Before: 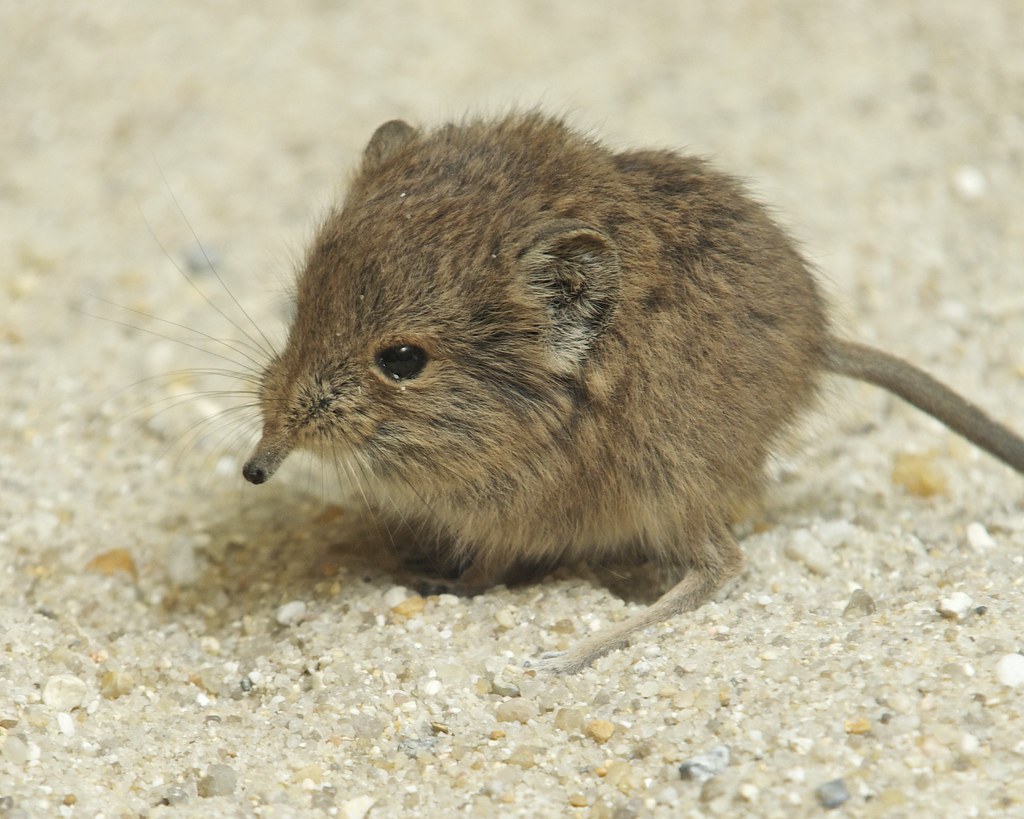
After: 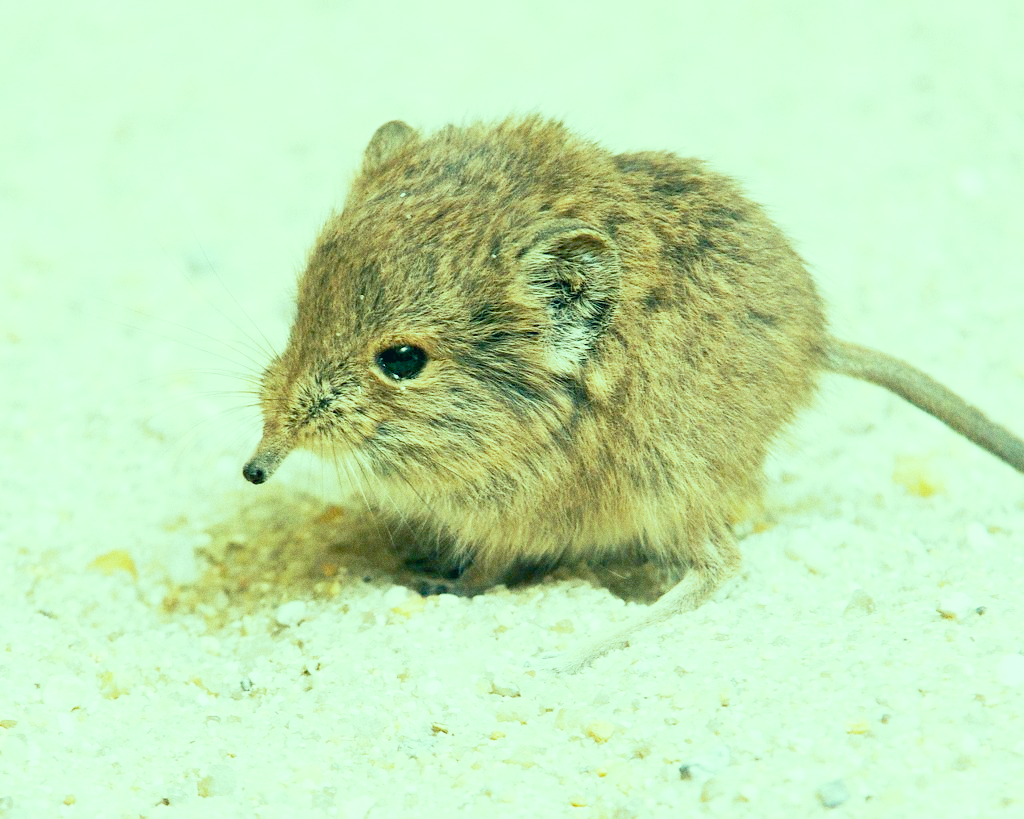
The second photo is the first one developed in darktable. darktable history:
exposure: black level correction 0.008, exposure 0.979 EV, compensate highlight preservation false
base curve: curves: ch0 [(0, 0) (0.088, 0.125) (0.176, 0.251) (0.354, 0.501) (0.613, 0.749) (1, 0.877)], preserve colors none
grain: coarseness 0.09 ISO
color correction: highlights a* -20.08, highlights b* 9.8, shadows a* -20.4, shadows b* -10.76
